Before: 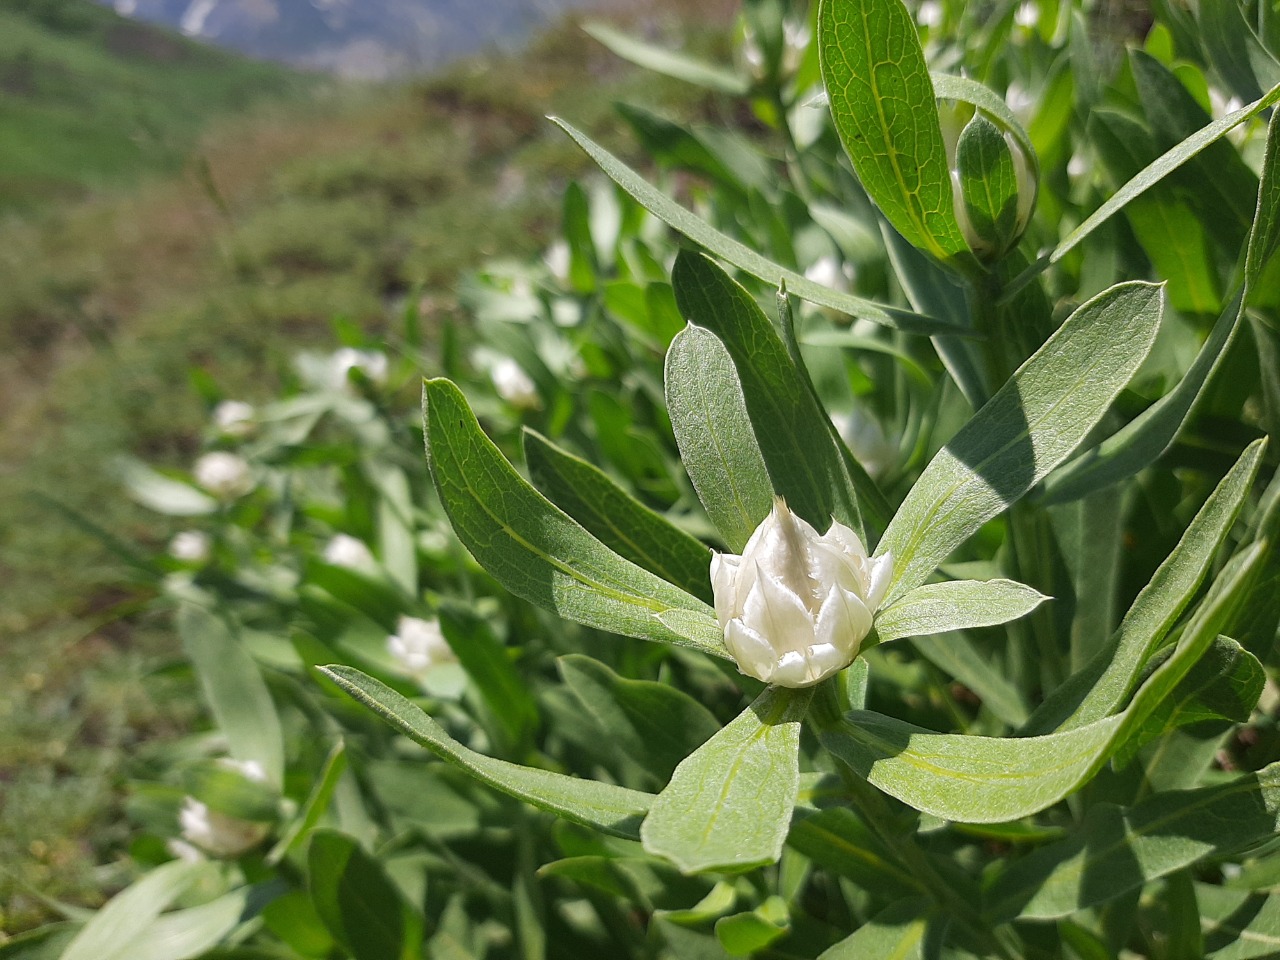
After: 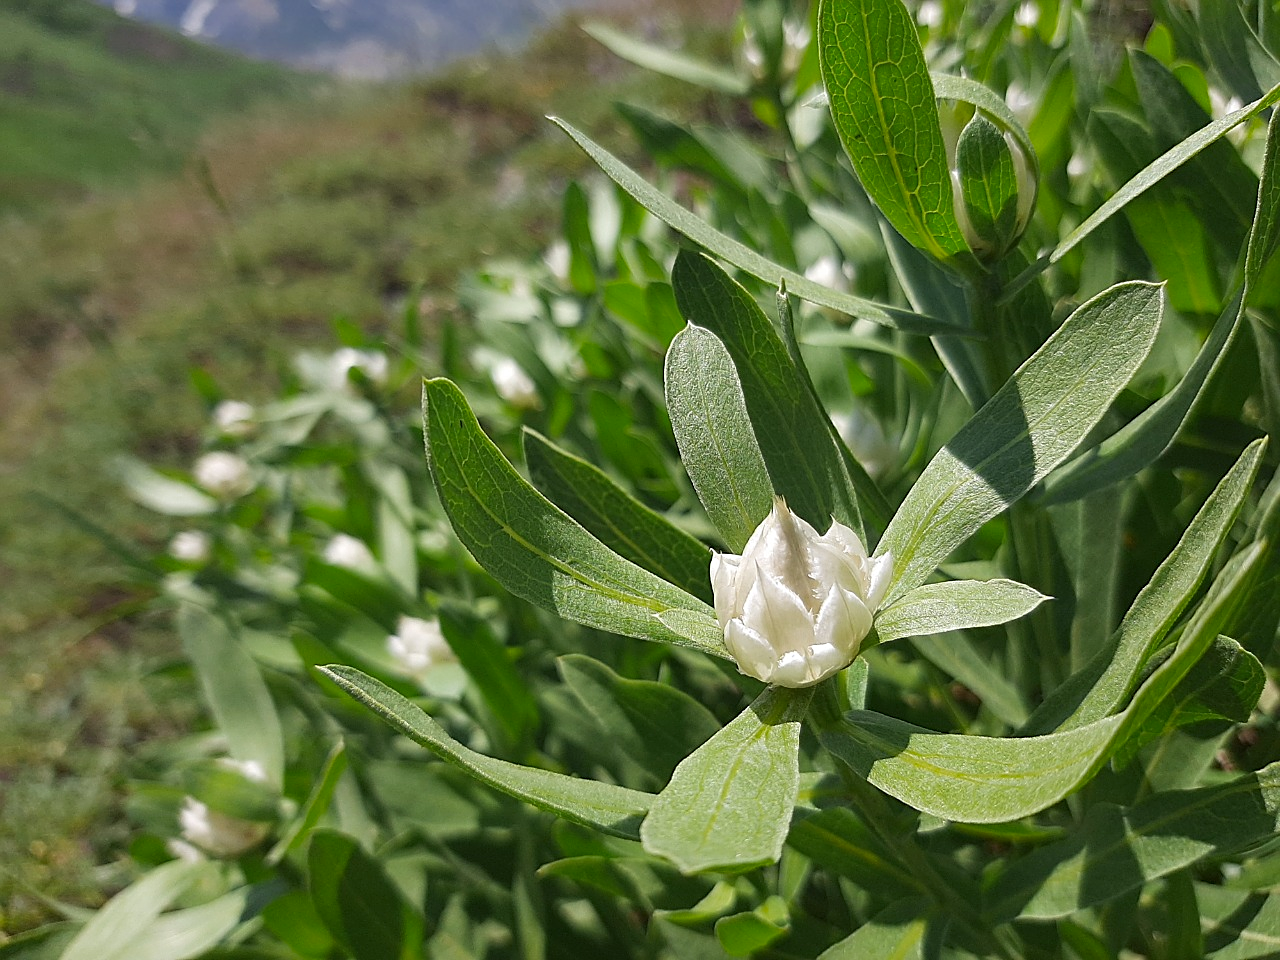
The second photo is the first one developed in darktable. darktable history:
sharpen: on, module defaults
color zones: curves: ch0 [(0, 0.444) (0.143, 0.442) (0.286, 0.441) (0.429, 0.441) (0.571, 0.441) (0.714, 0.441) (0.857, 0.442) (1, 0.444)]
base curve: curves: ch0 [(0, 0) (0.472, 0.508) (1, 1)]
